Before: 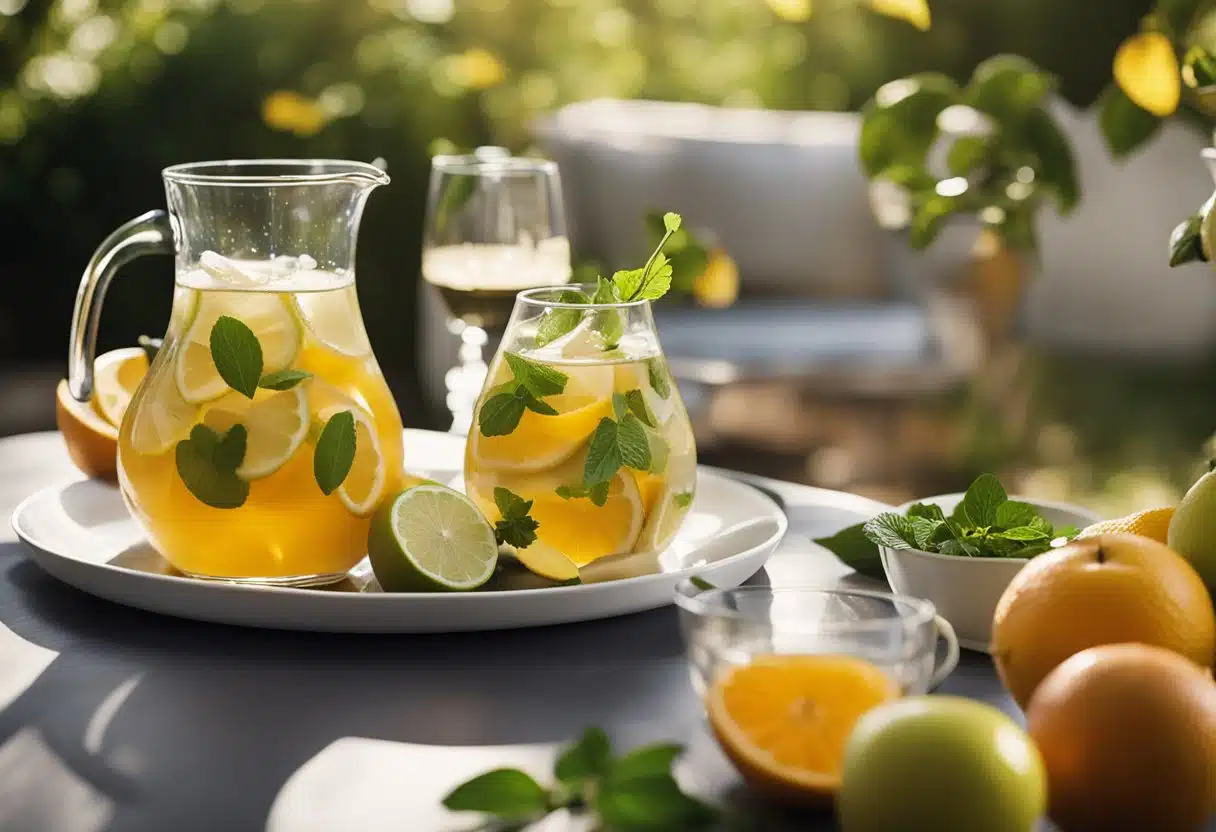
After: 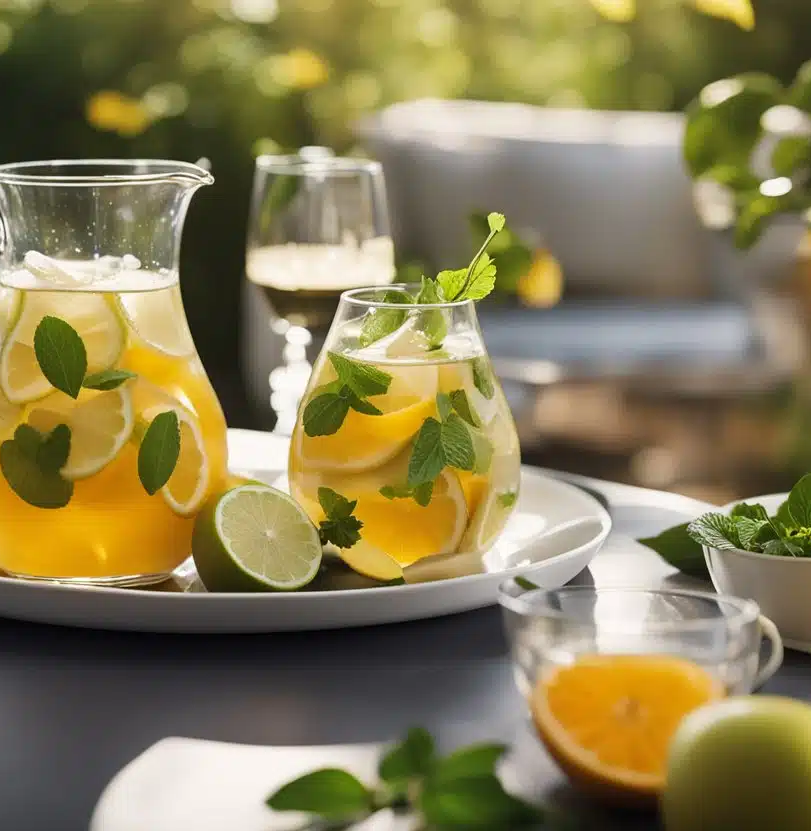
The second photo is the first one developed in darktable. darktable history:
crop and rotate: left 14.492%, right 18.747%
